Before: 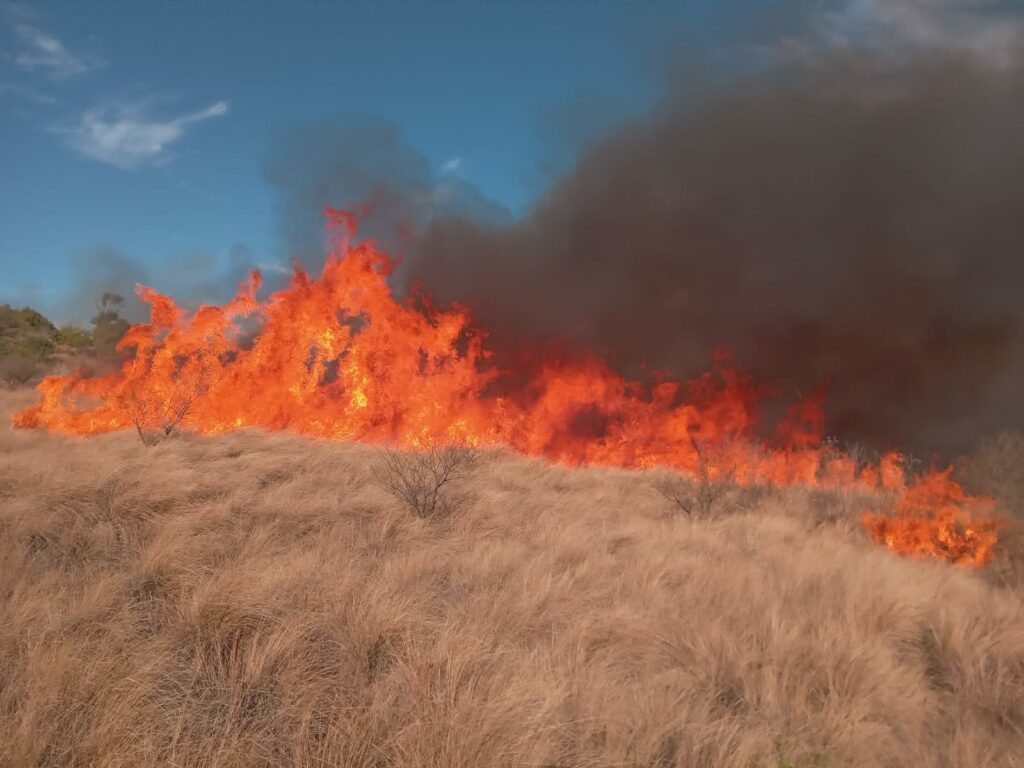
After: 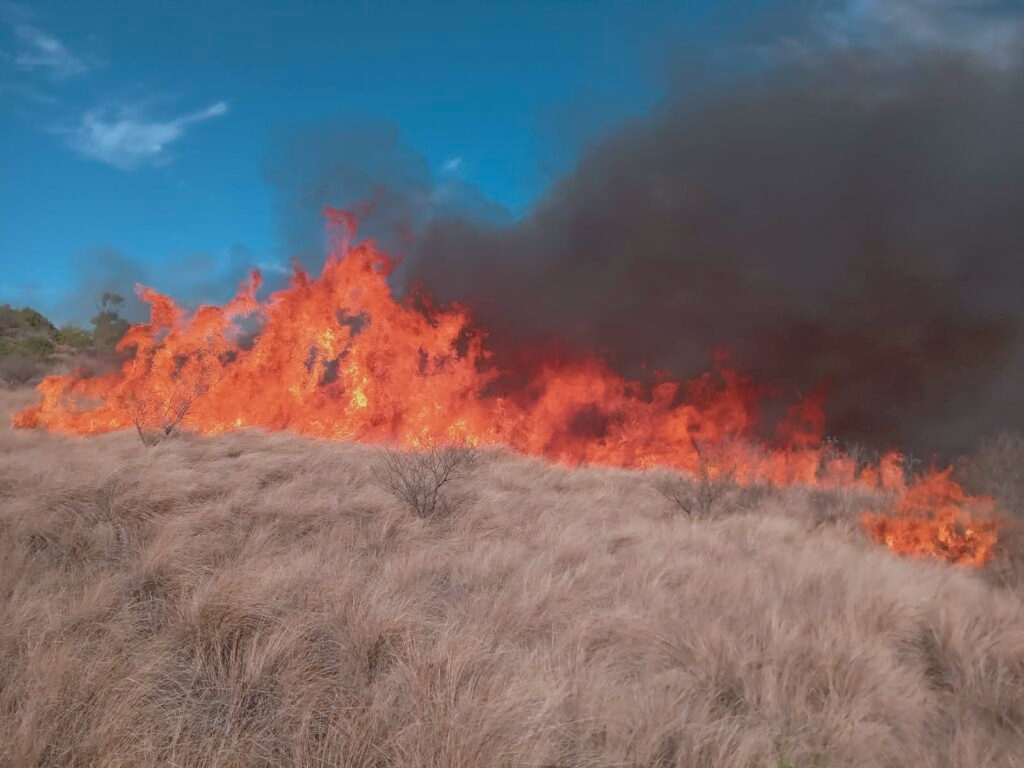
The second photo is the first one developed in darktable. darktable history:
color correction: highlights a* -9.28, highlights b* -22.59
